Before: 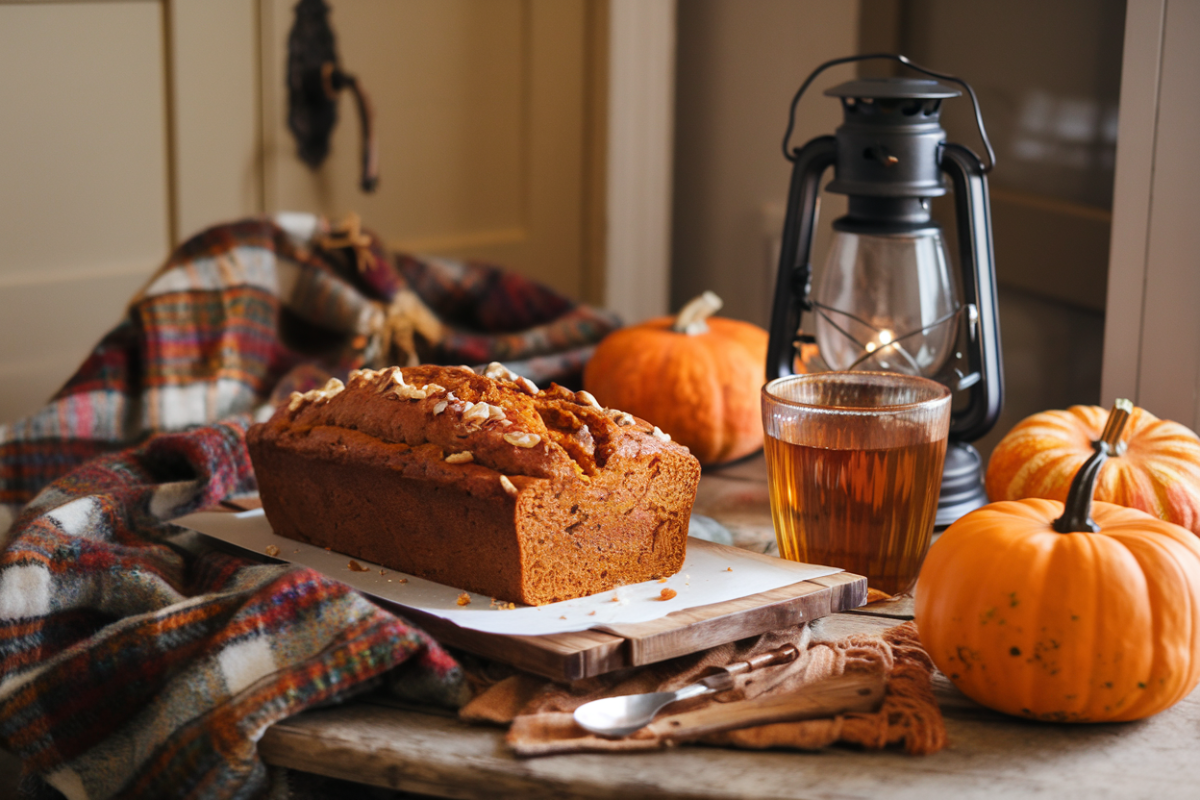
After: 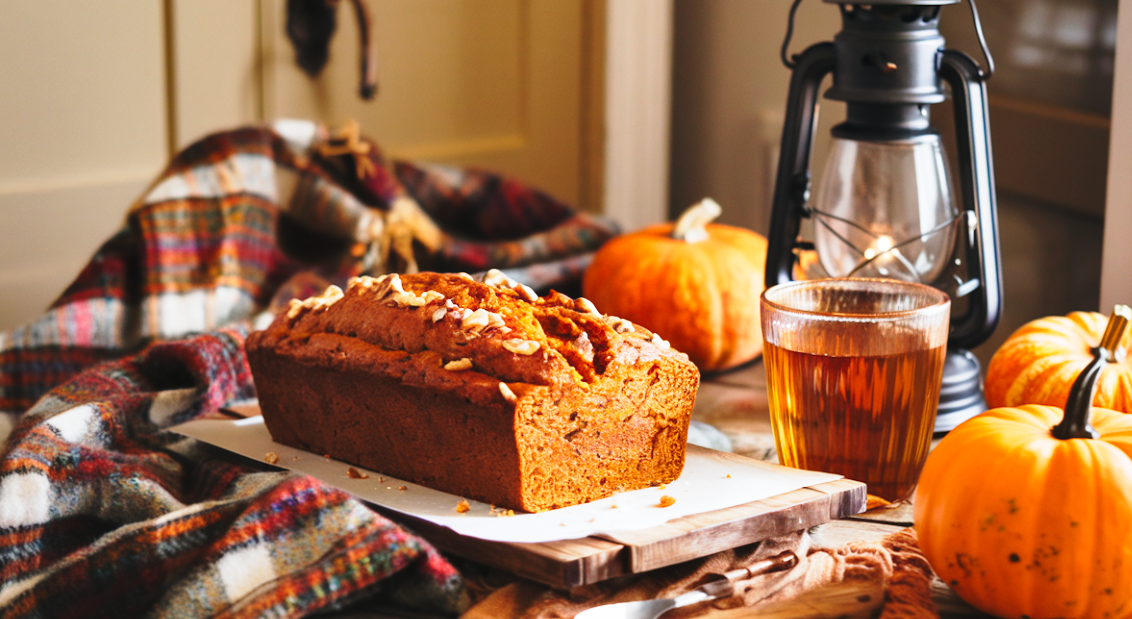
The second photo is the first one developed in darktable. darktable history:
tone curve: curves: ch0 [(0, 0.024) (0.119, 0.146) (0.474, 0.464) (0.718, 0.721) (0.817, 0.839) (1, 0.998)]; ch1 [(0, 0) (0.377, 0.416) (0.439, 0.451) (0.477, 0.477) (0.501, 0.497) (0.538, 0.544) (0.58, 0.602) (0.664, 0.676) (0.783, 0.804) (1, 1)]; ch2 [(0, 0) (0.38, 0.405) (0.463, 0.456) (0.498, 0.497) (0.524, 0.535) (0.578, 0.576) (0.648, 0.665) (1, 1)], preserve colors none
base curve: curves: ch0 [(0, 0) (0.028, 0.03) (0.121, 0.232) (0.46, 0.748) (0.859, 0.968) (1, 1)], preserve colors none
crop and rotate: angle 0.072°, top 11.589%, right 5.482%, bottom 10.82%
shadows and highlights: low approximation 0.01, soften with gaussian
